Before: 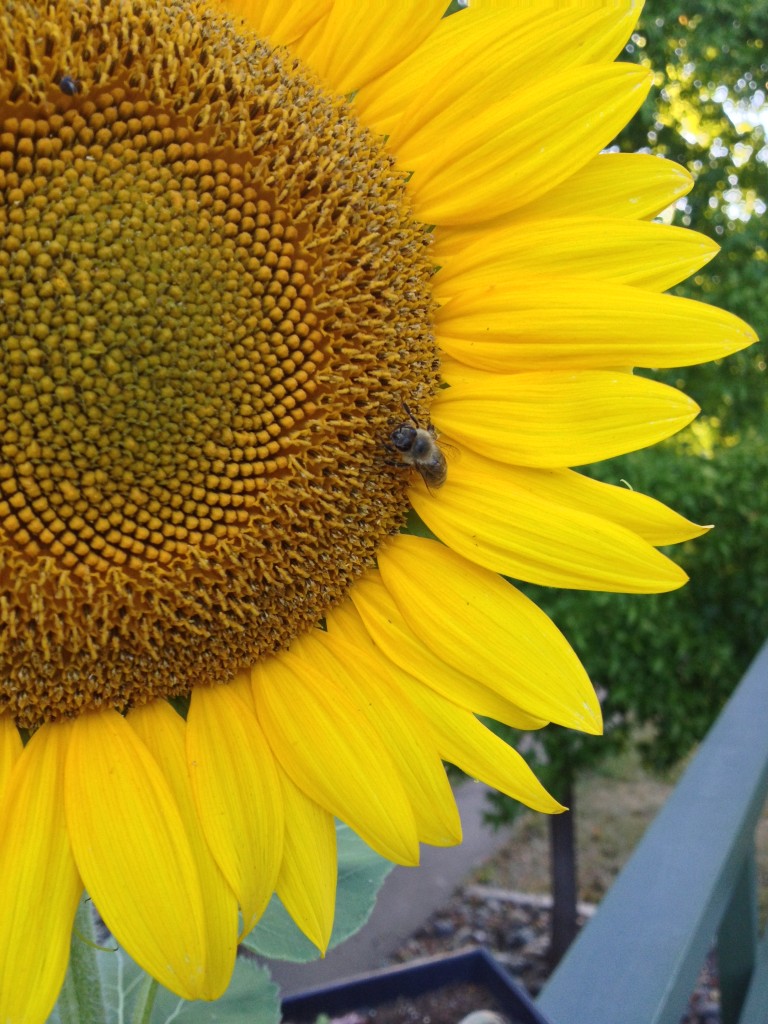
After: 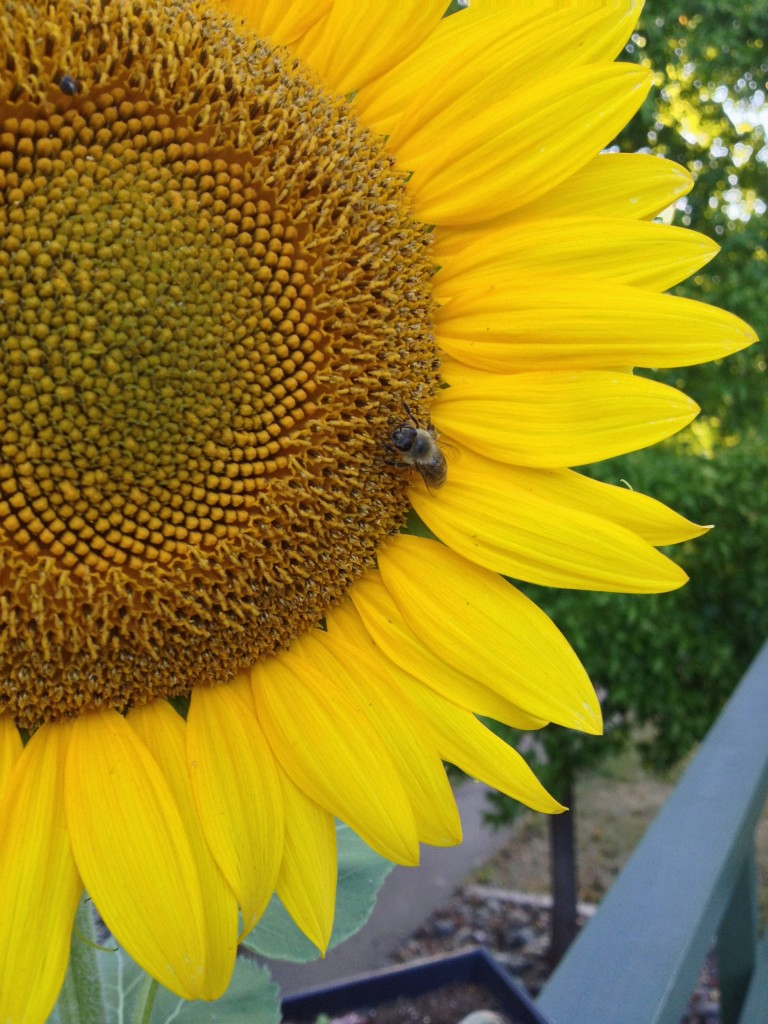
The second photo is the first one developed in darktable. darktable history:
exposure: exposure -0.07 EV, compensate highlight preservation false
